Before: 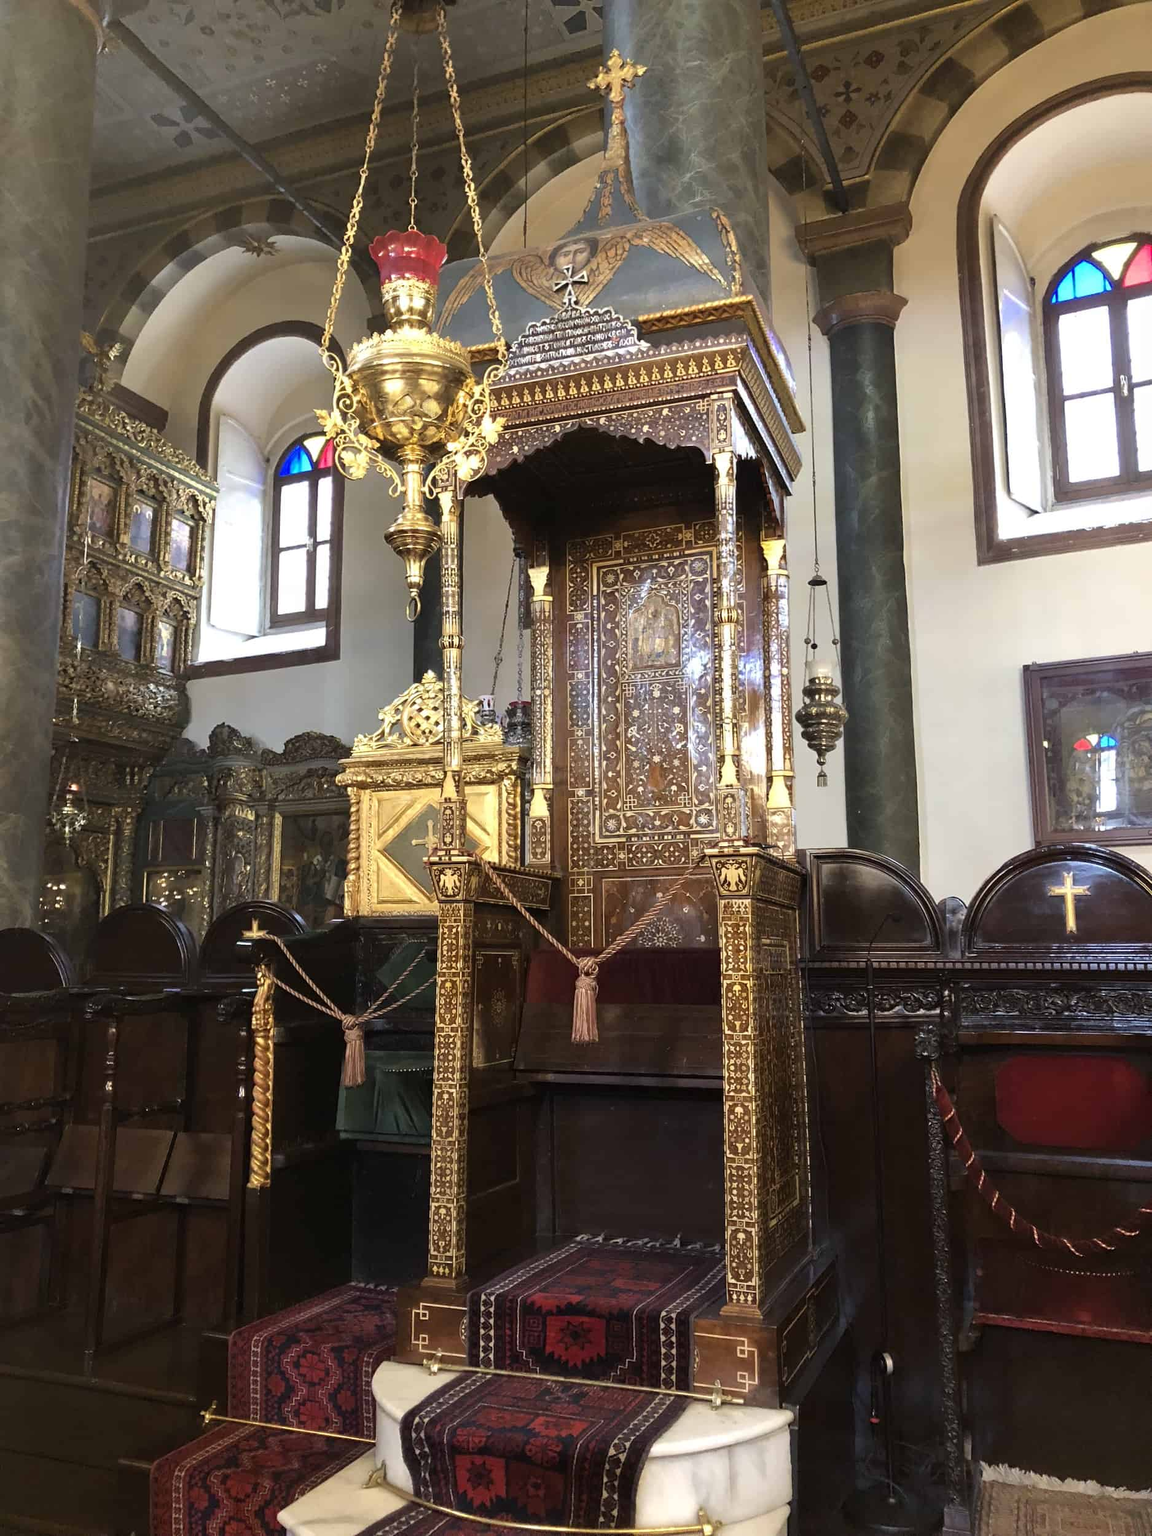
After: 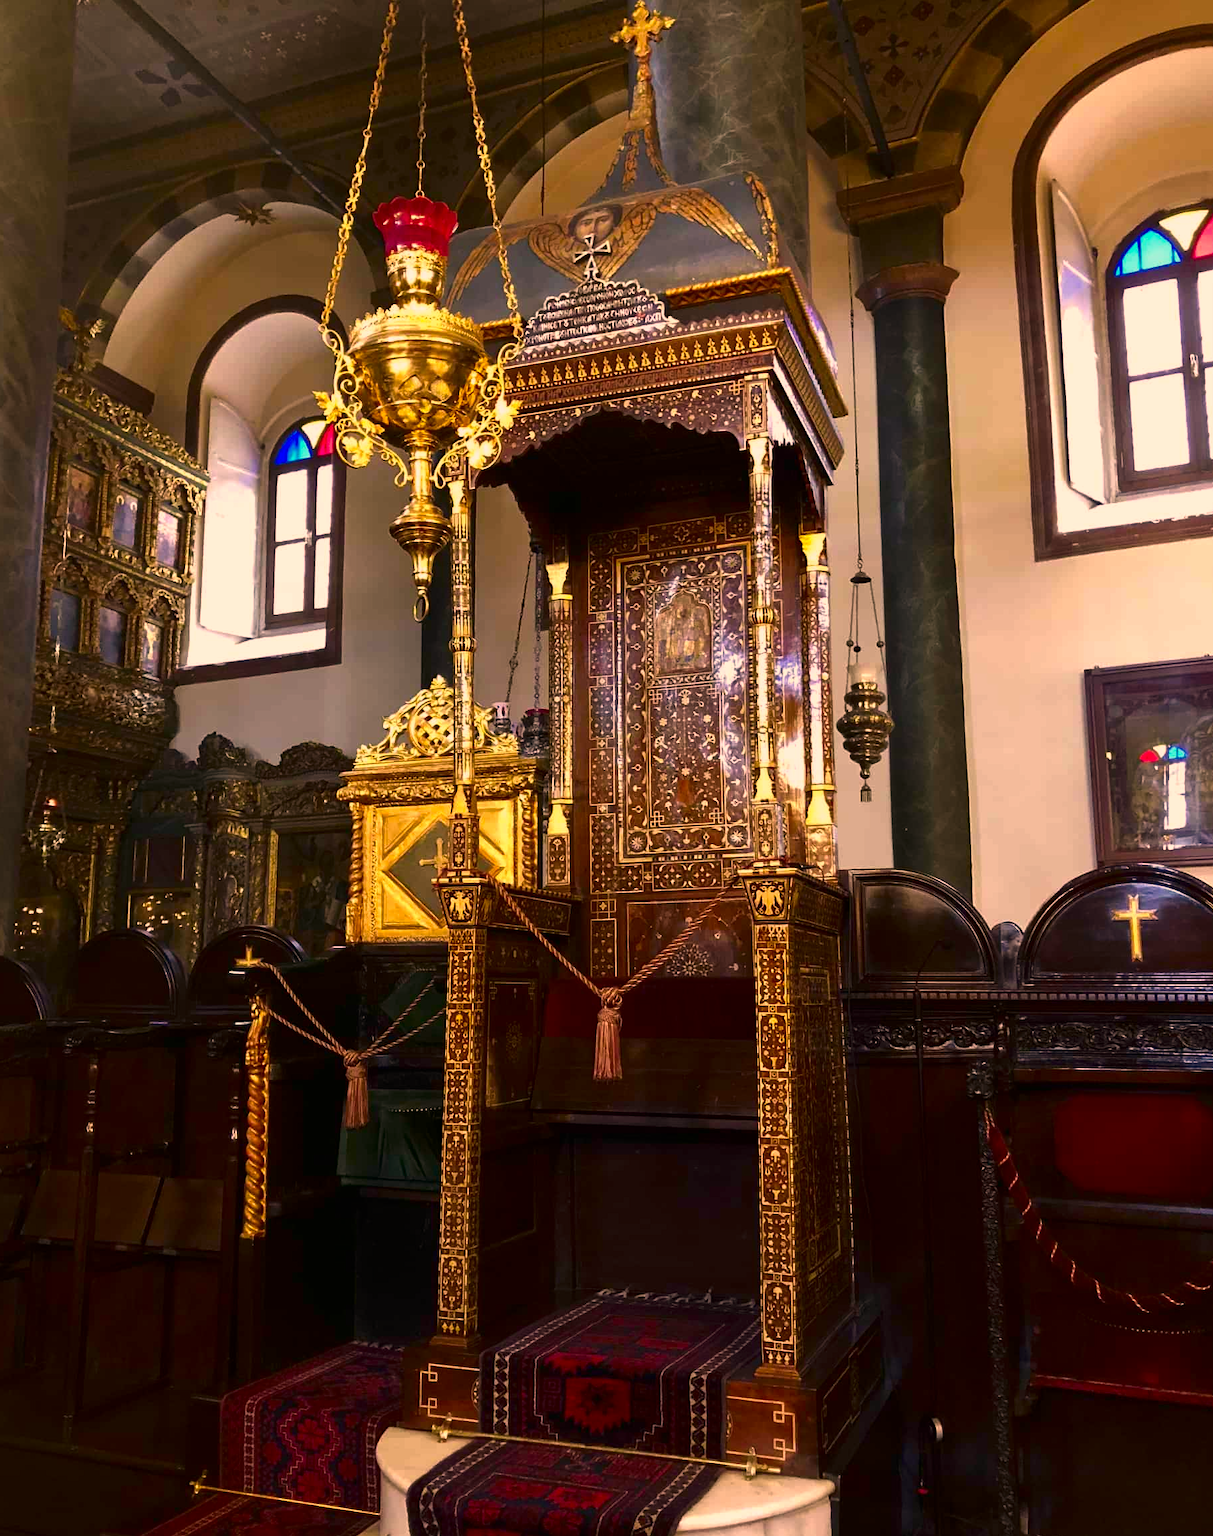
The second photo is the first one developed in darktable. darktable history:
contrast brightness saturation: brightness -0.246, saturation 0.203
crop: left 2.314%, top 3.25%, right 0.793%, bottom 4.828%
color correction: highlights a* 21.61, highlights b* 22.16
